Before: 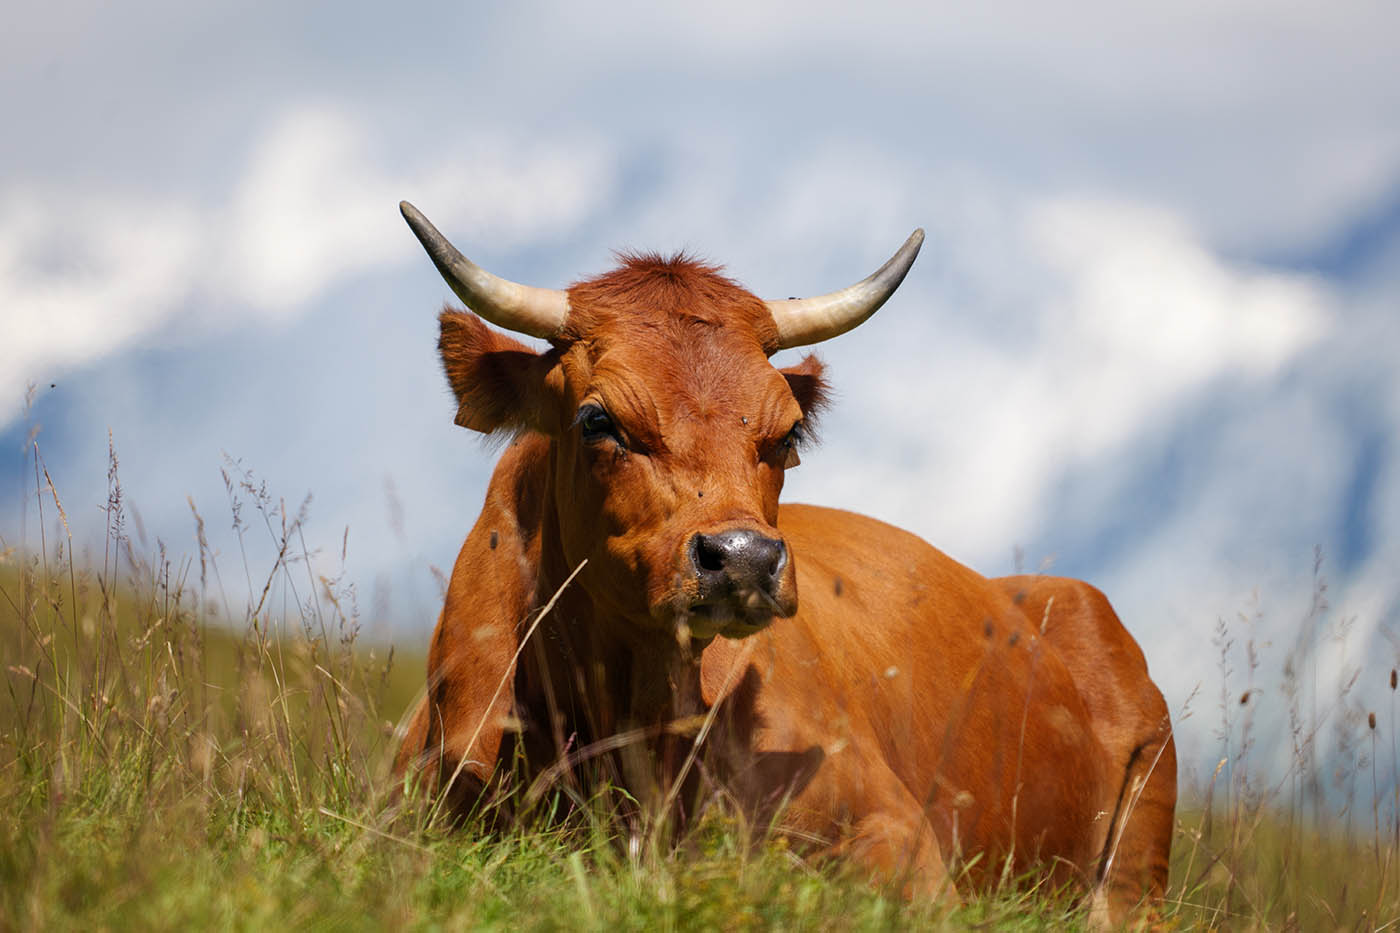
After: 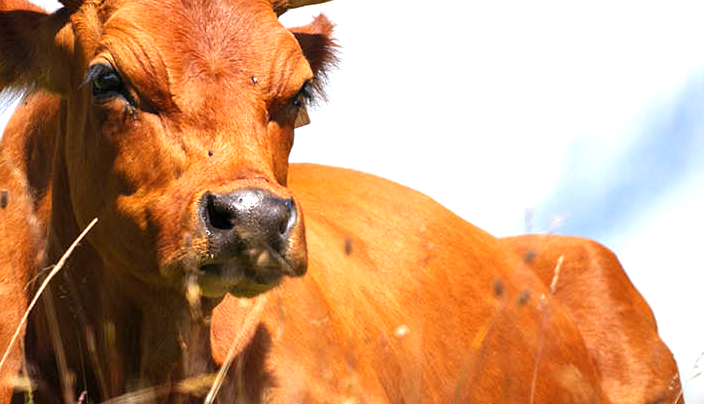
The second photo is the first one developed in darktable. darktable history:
crop: left 35.03%, top 36.625%, right 14.663%, bottom 20.057%
exposure: black level correction 0, exposure 1.1 EV, compensate highlight preservation false
